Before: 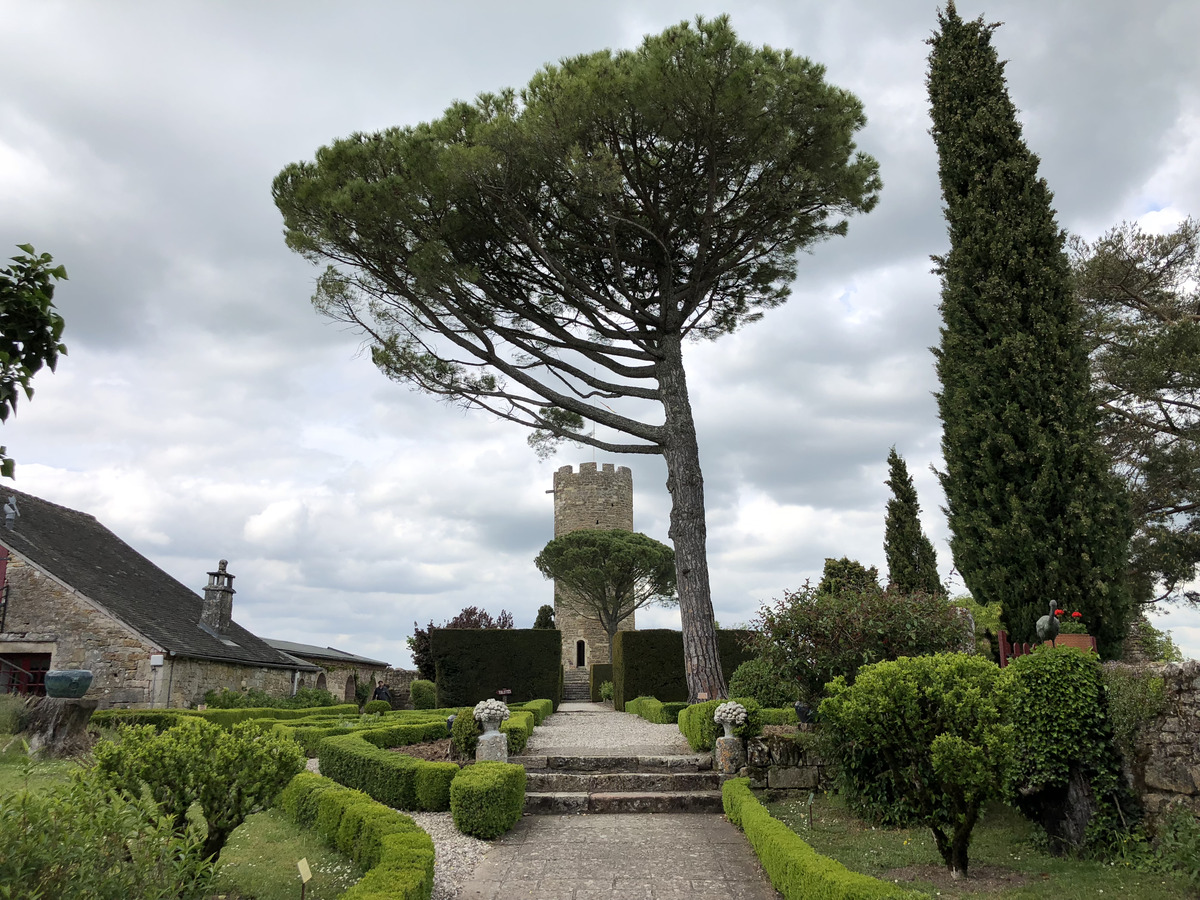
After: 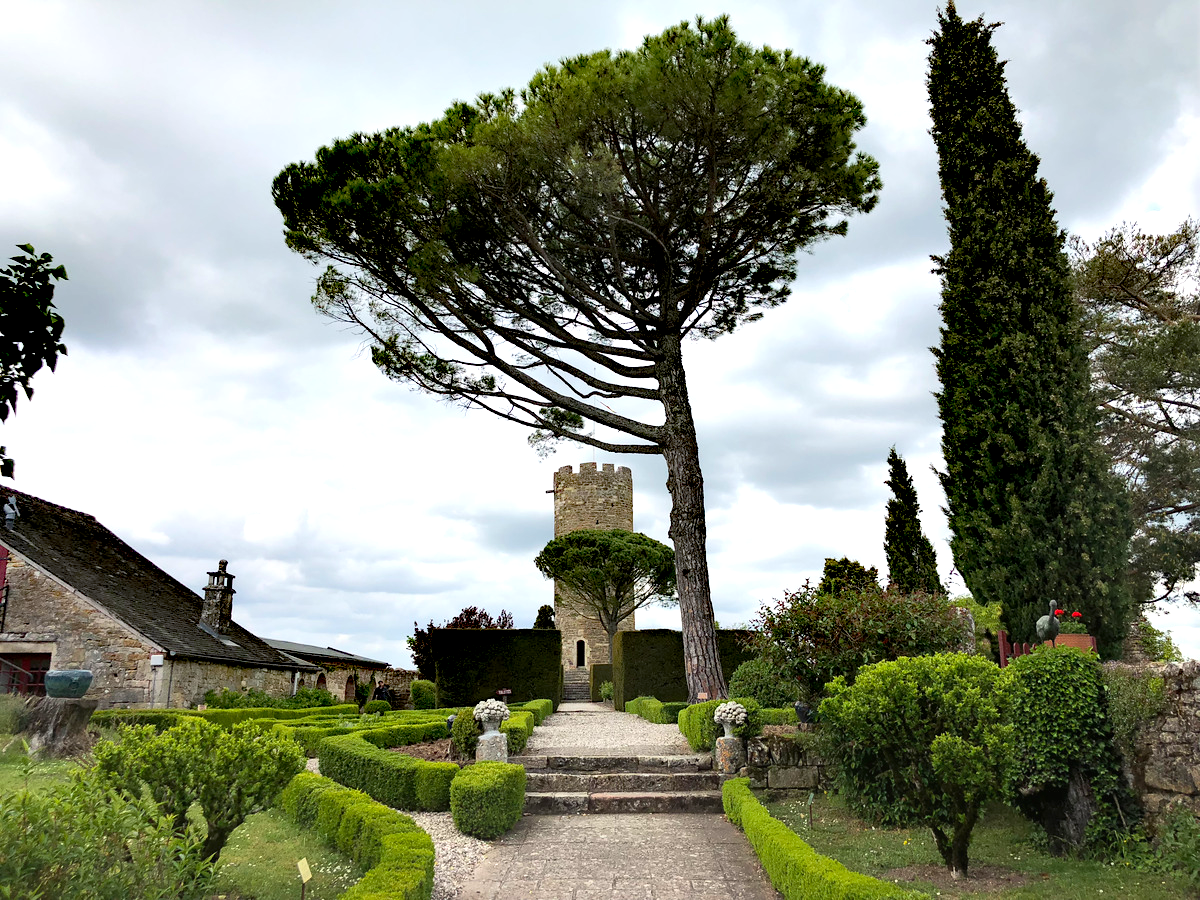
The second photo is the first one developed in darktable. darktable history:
base curve: curves: ch0 [(0, 0) (0.303, 0.277) (1, 1)], fusion 1, preserve colors none
